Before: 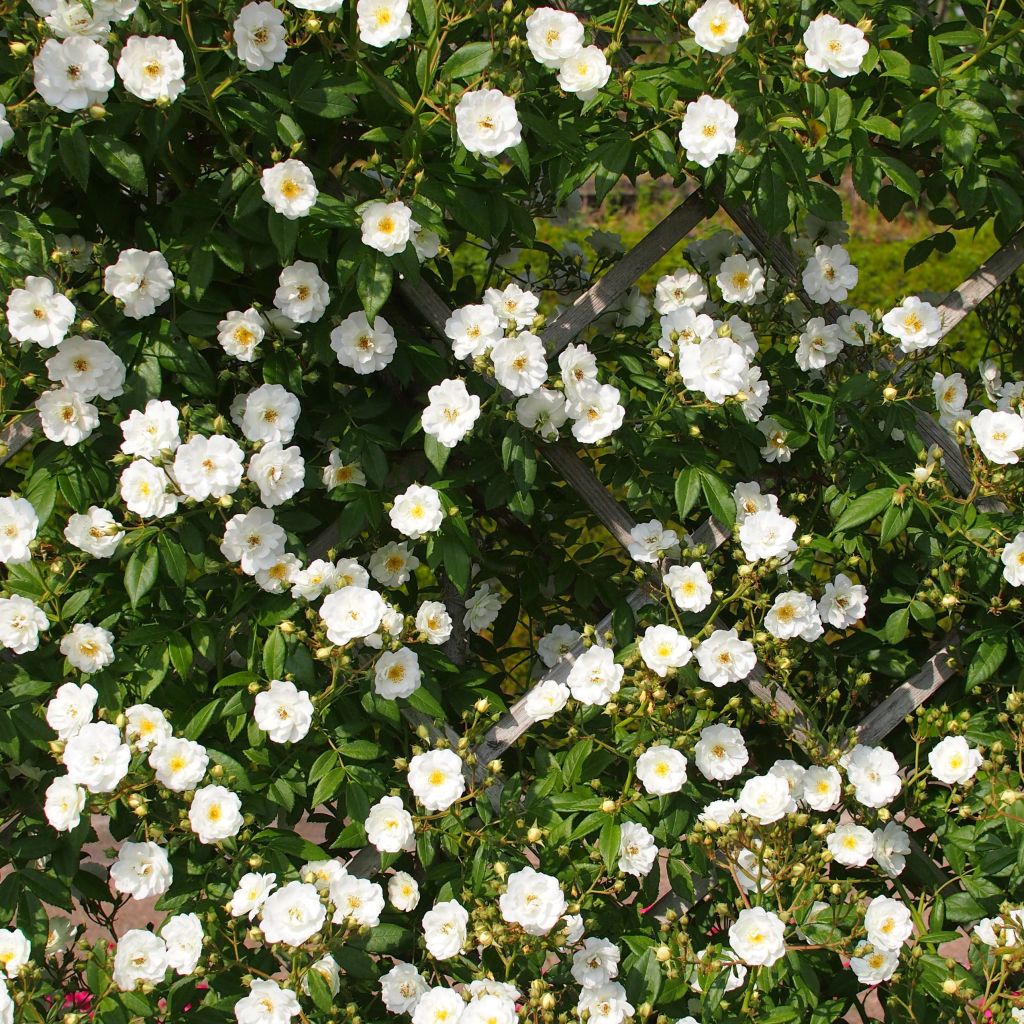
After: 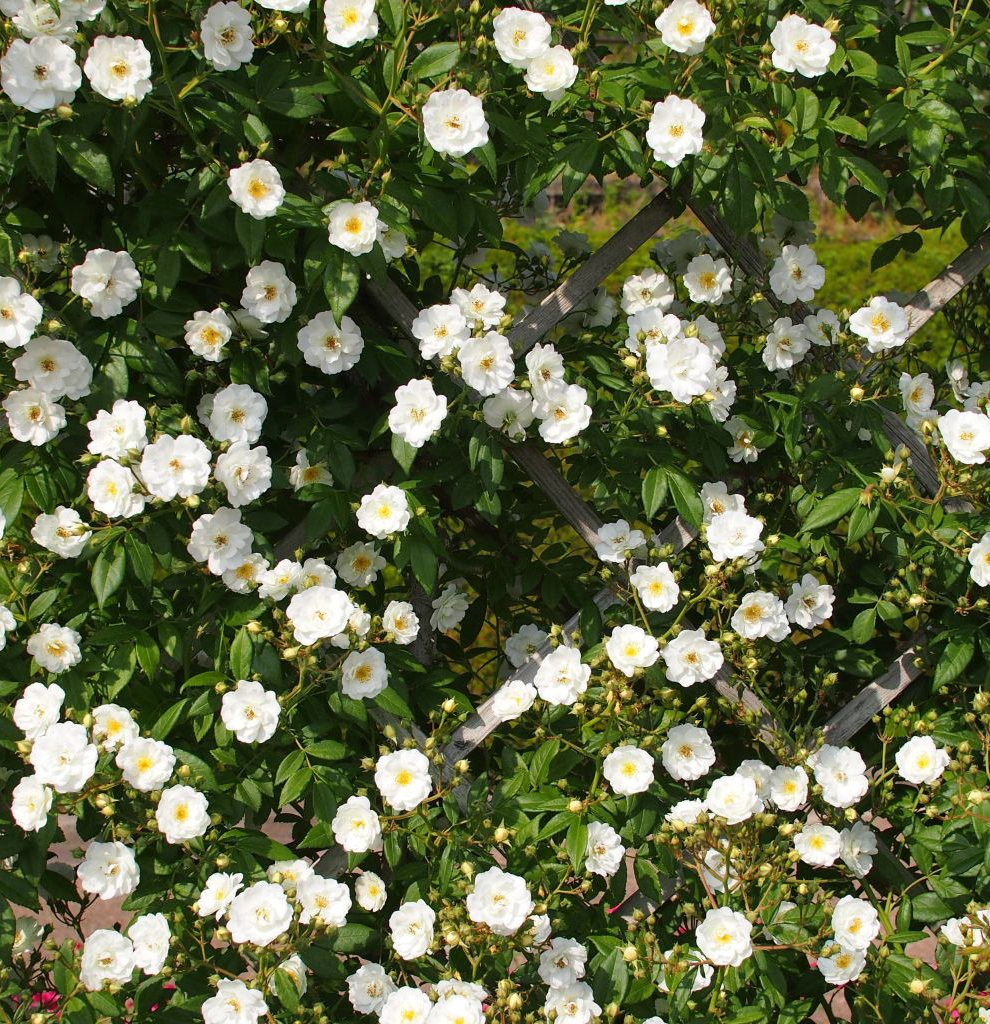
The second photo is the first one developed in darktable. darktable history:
shadows and highlights: shadows 29.39, highlights -29, low approximation 0.01, soften with gaussian
crop and rotate: left 3.258%
